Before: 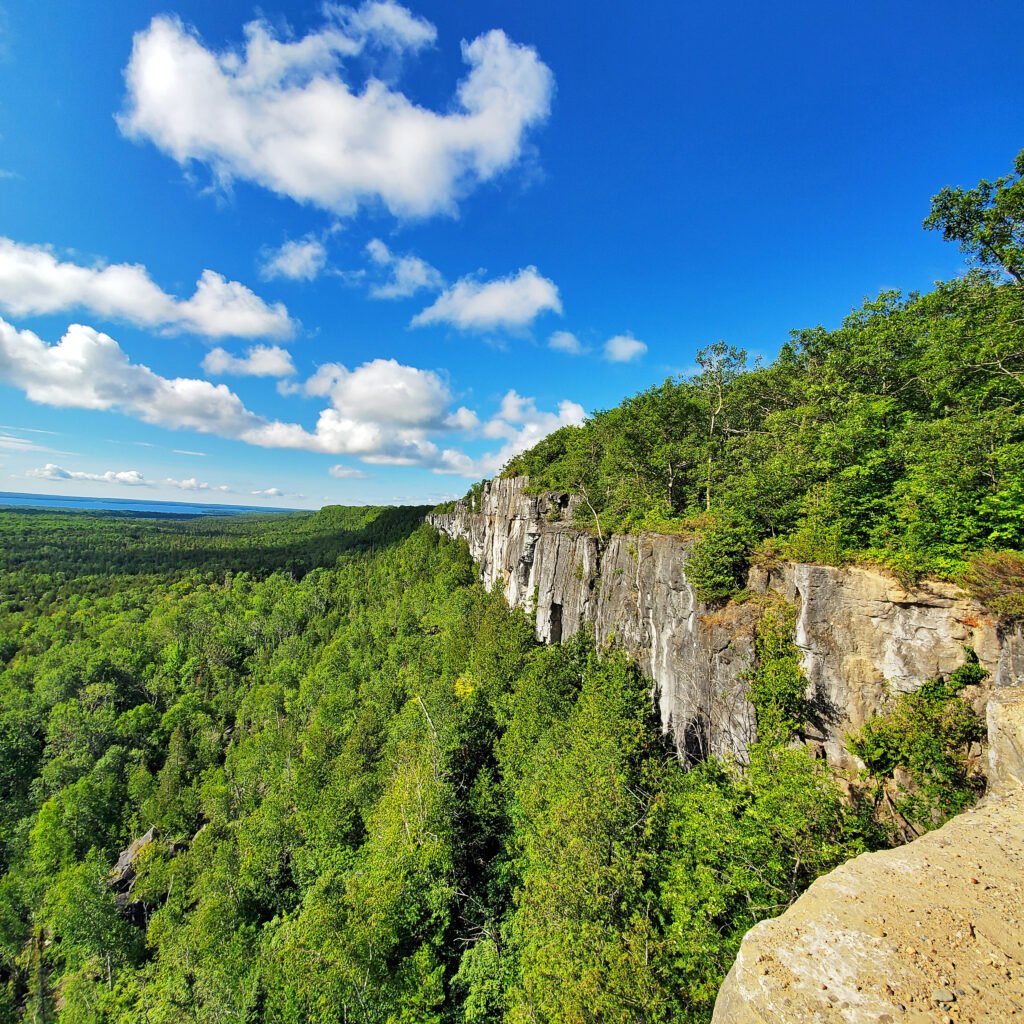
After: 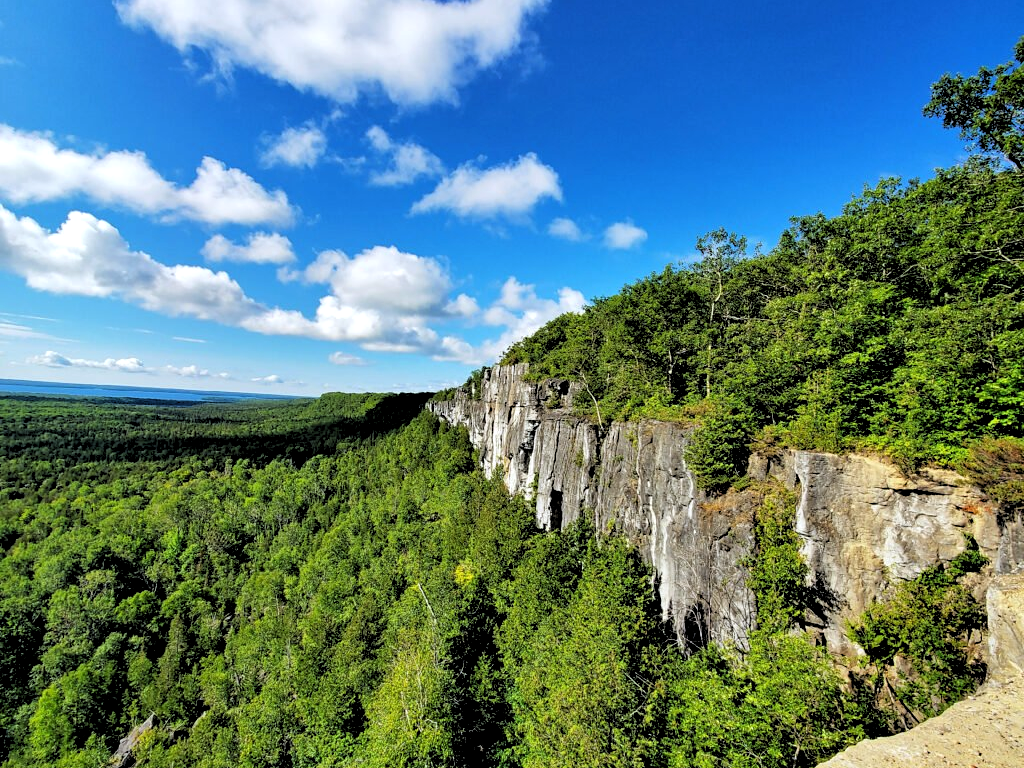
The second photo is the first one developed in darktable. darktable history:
crop: top 11.038%, bottom 13.962%
white balance: red 0.976, blue 1.04
rgb levels: levels [[0.034, 0.472, 0.904], [0, 0.5, 1], [0, 0.5, 1]]
